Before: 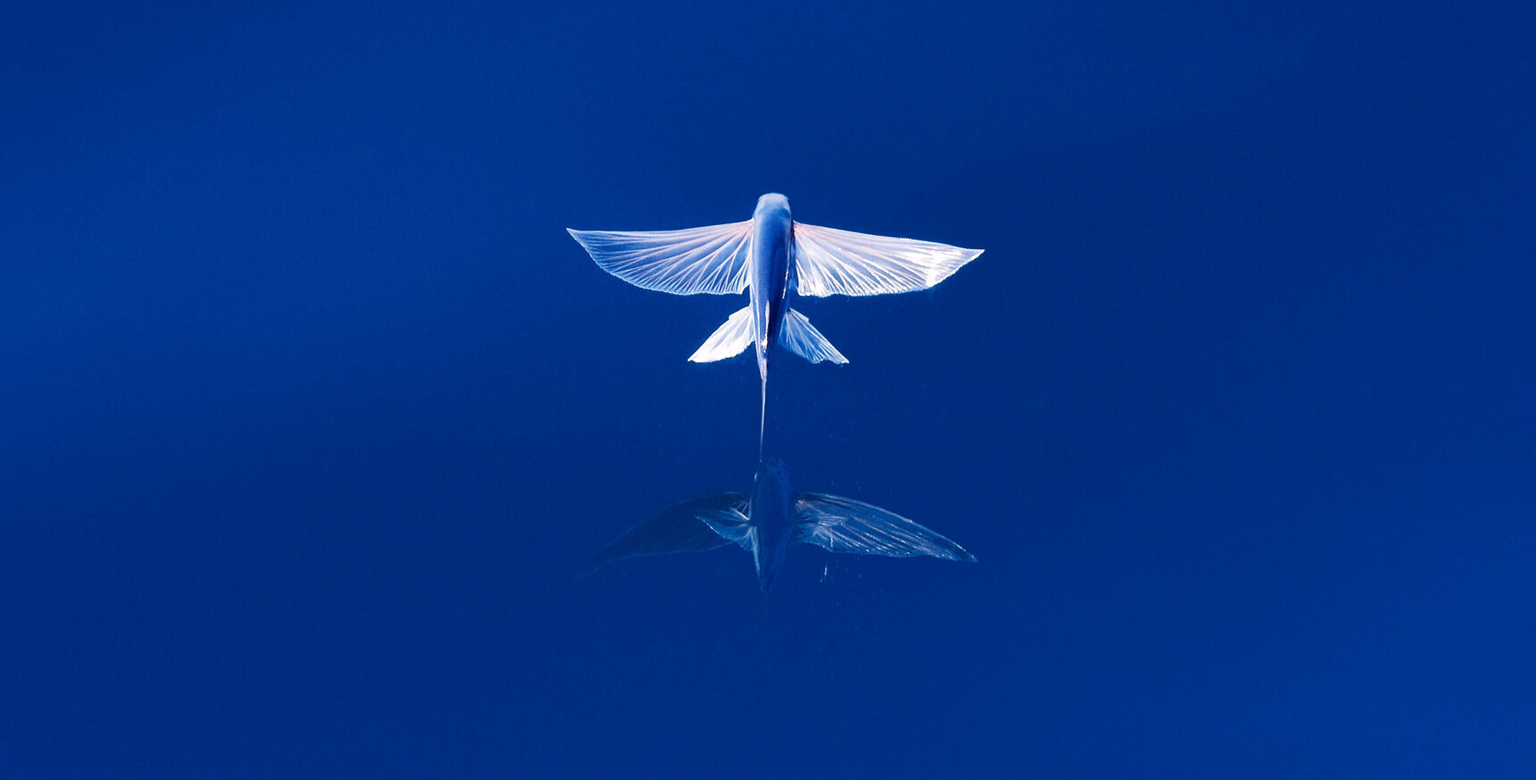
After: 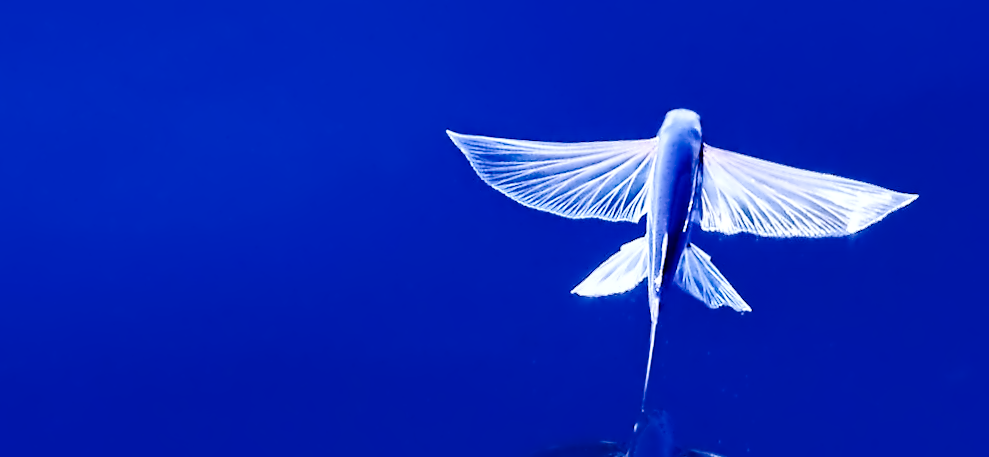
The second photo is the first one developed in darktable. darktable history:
crop and rotate: angle -4.99°, left 2.122%, top 6.945%, right 27.566%, bottom 30.519%
contrast equalizer: octaves 7, y [[0.5, 0.542, 0.583, 0.625, 0.667, 0.708], [0.5 ×6], [0.5 ×6], [0, 0.033, 0.067, 0.1, 0.133, 0.167], [0, 0.05, 0.1, 0.15, 0.2, 0.25]]
white balance: red 0.926, green 1.003, blue 1.133
tone curve: curves: ch0 [(0, 0) (0.003, 0) (0.011, 0.001) (0.025, 0.003) (0.044, 0.005) (0.069, 0.012) (0.1, 0.023) (0.136, 0.039) (0.177, 0.088) (0.224, 0.15) (0.277, 0.24) (0.335, 0.337) (0.399, 0.437) (0.468, 0.535) (0.543, 0.629) (0.623, 0.71) (0.709, 0.782) (0.801, 0.856) (0.898, 0.94) (1, 1)], preserve colors none
rotate and perspective: rotation 0.074°, lens shift (vertical) 0.096, lens shift (horizontal) -0.041, crop left 0.043, crop right 0.952, crop top 0.024, crop bottom 0.979
